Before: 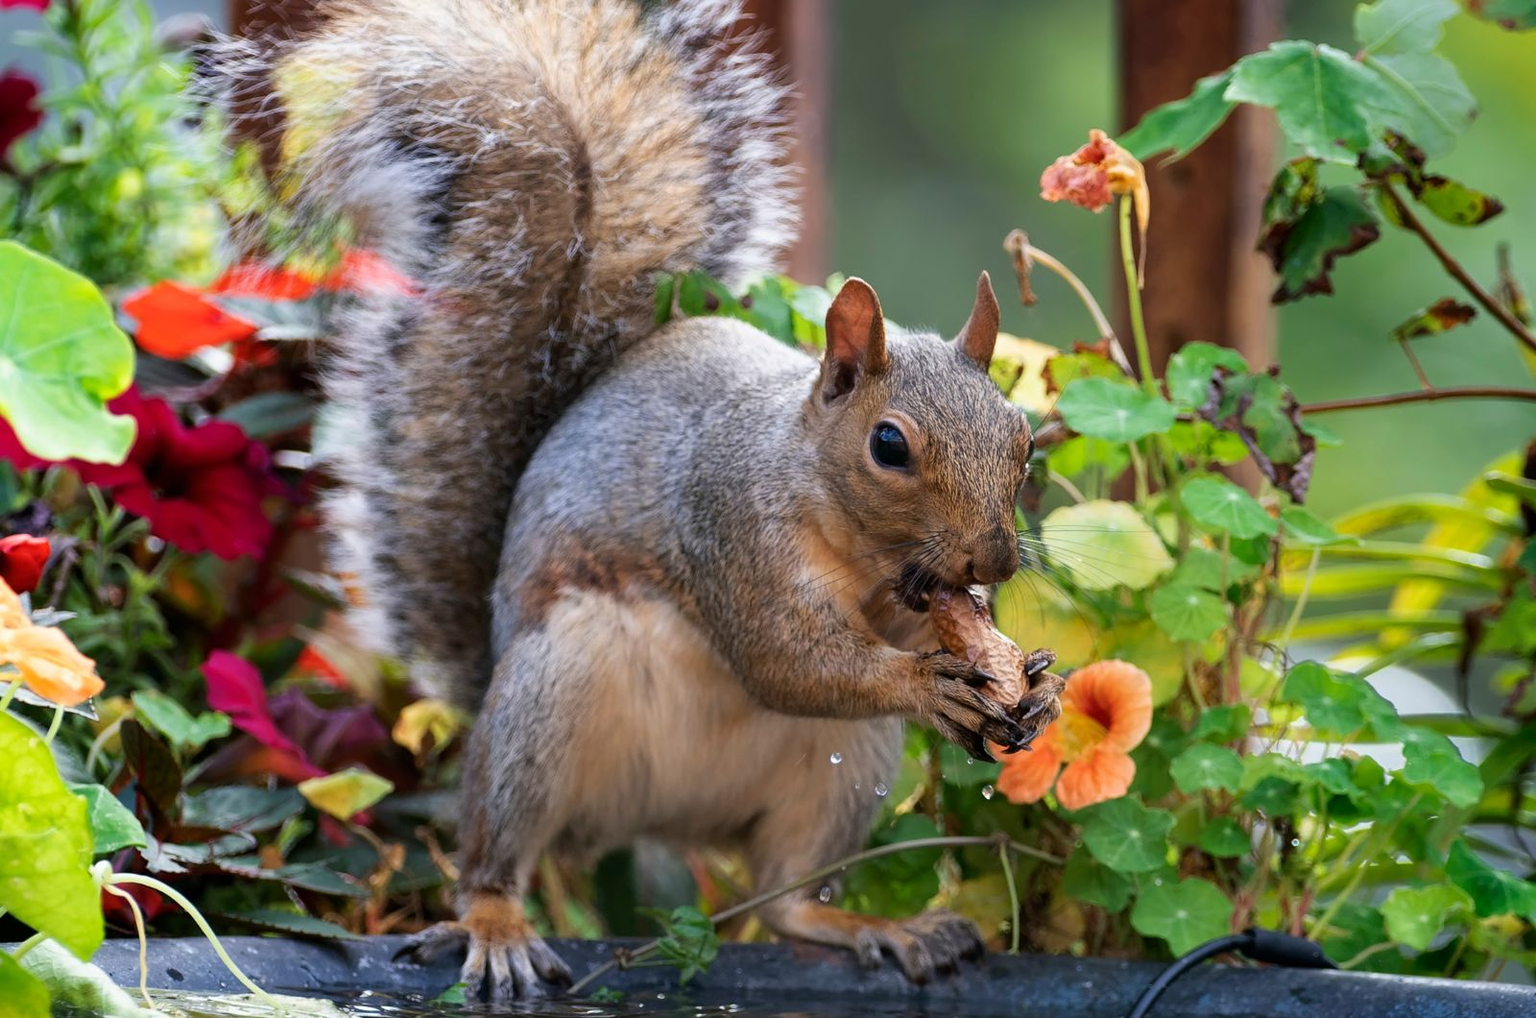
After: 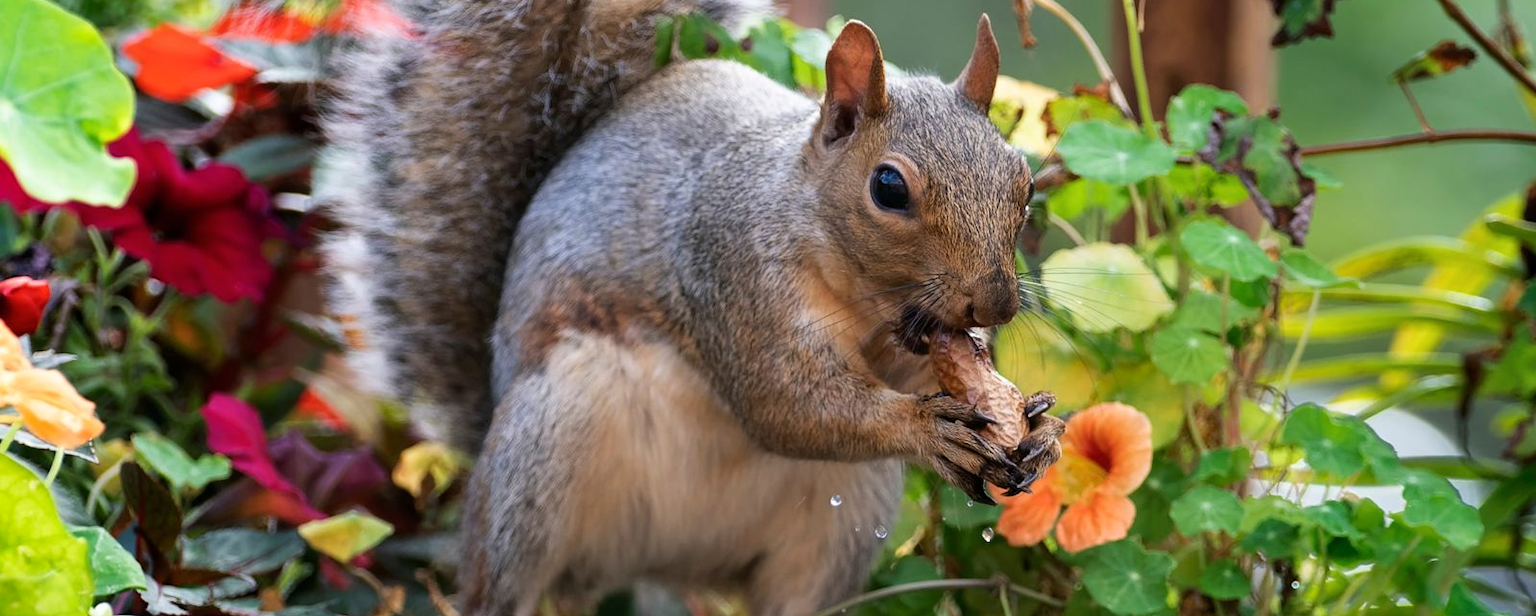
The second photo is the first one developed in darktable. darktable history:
crop and rotate: top 25.311%, bottom 14.051%
shadows and highlights: shadows 11.46, white point adjustment 1.27, soften with gaussian
